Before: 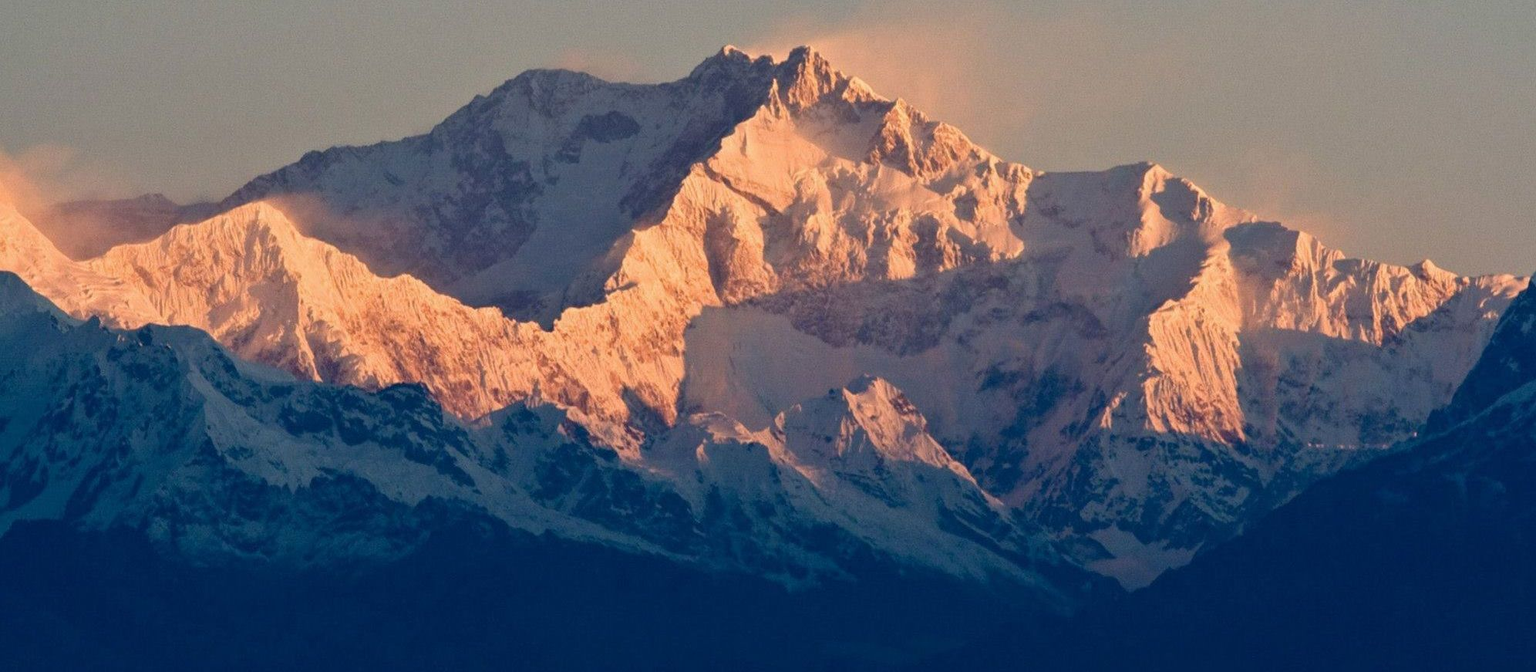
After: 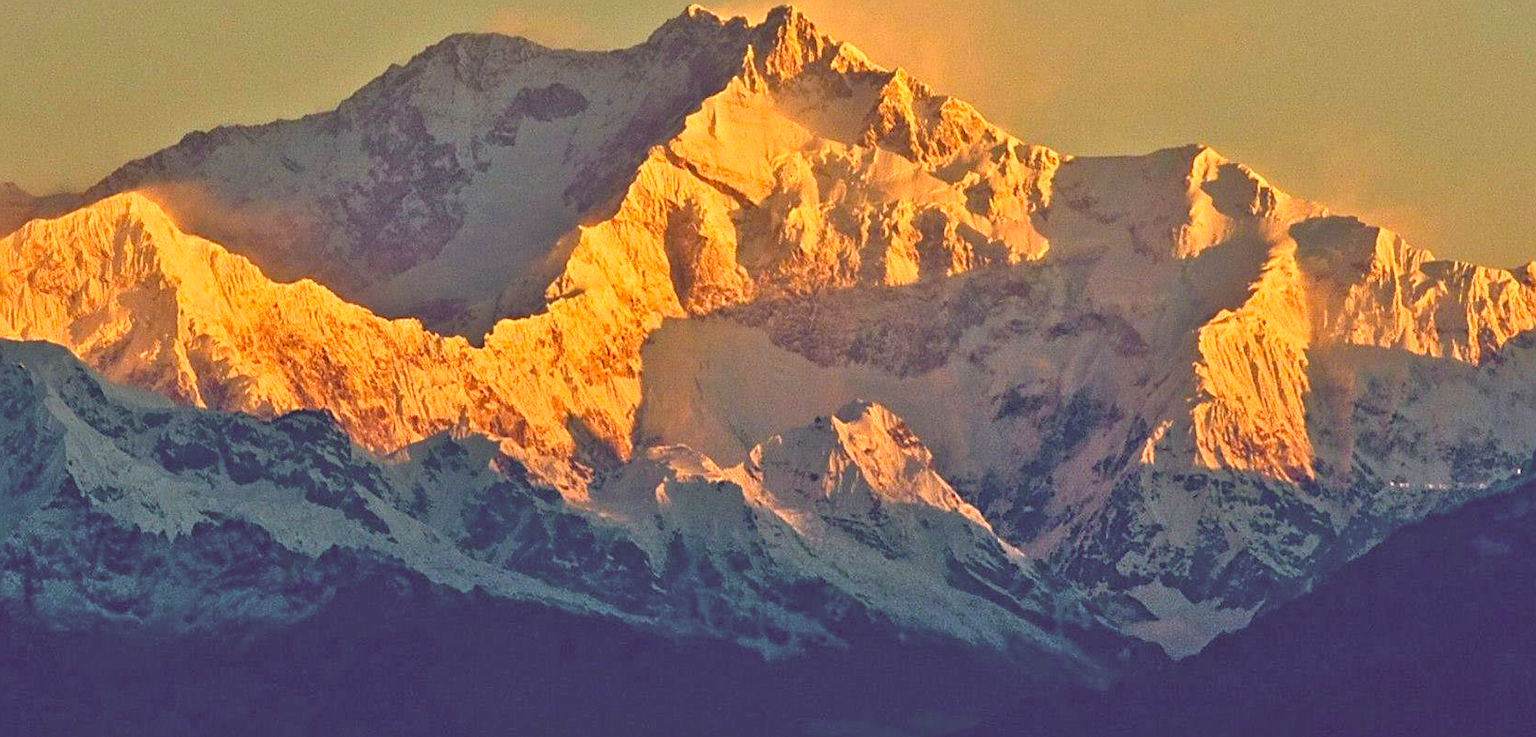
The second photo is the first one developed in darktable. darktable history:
tone equalizer: -7 EV 0.165 EV, -6 EV 0.585 EV, -5 EV 1.14 EV, -4 EV 1.36 EV, -3 EV 1.18 EV, -2 EV 0.6 EV, -1 EV 0.158 EV
sharpen: on, module defaults
crop: left 9.79%, top 6.297%, right 6.924%, bottom 2.139%
color correction: highlights a* -5.29, highlights b* 9.8, shadows a* 9.44, shadows b* 24.54
local contrast: mode bilateral grid, contrast 27, coarseness 16, detail 115%, midtone range 0.2
color zones: curves: ch0 [(0.224, 0.526) (0.75, 0.5)]; ch1 [(0.055, 0.526) (0.224, 0.761) (0.377, 0.526) (0.75, 0.5)]
